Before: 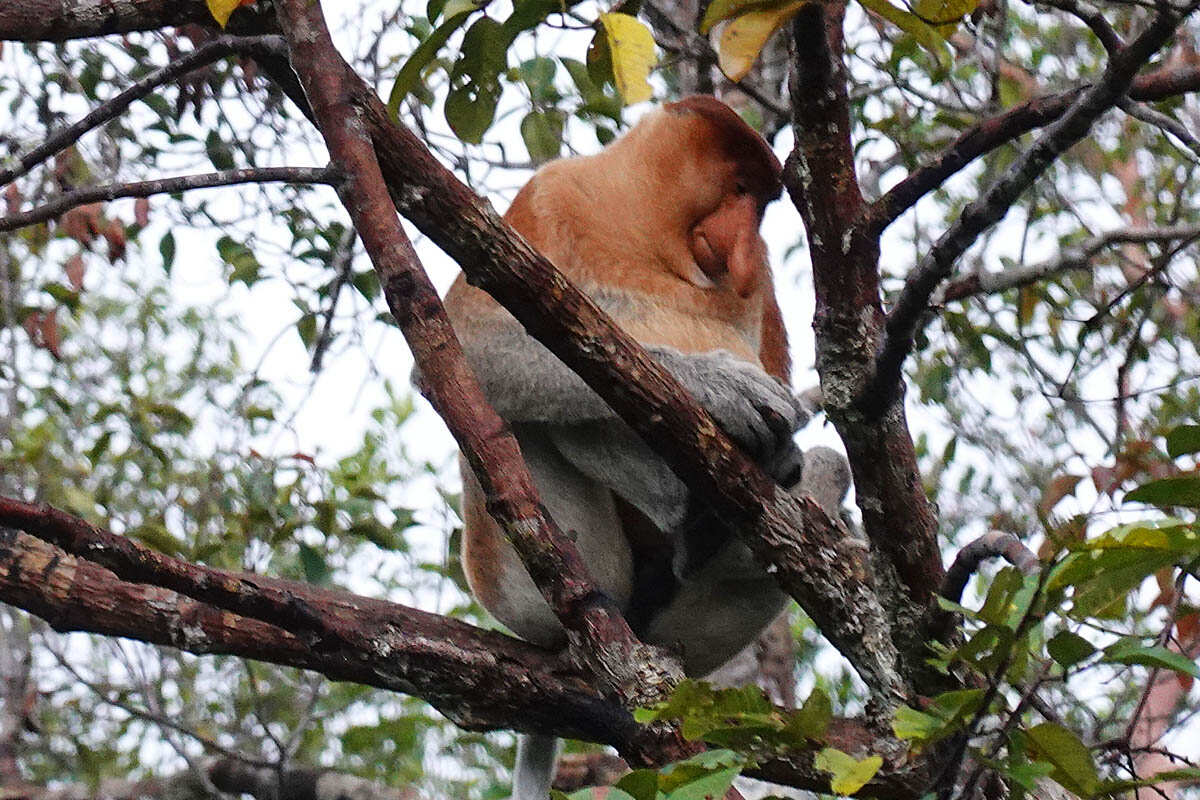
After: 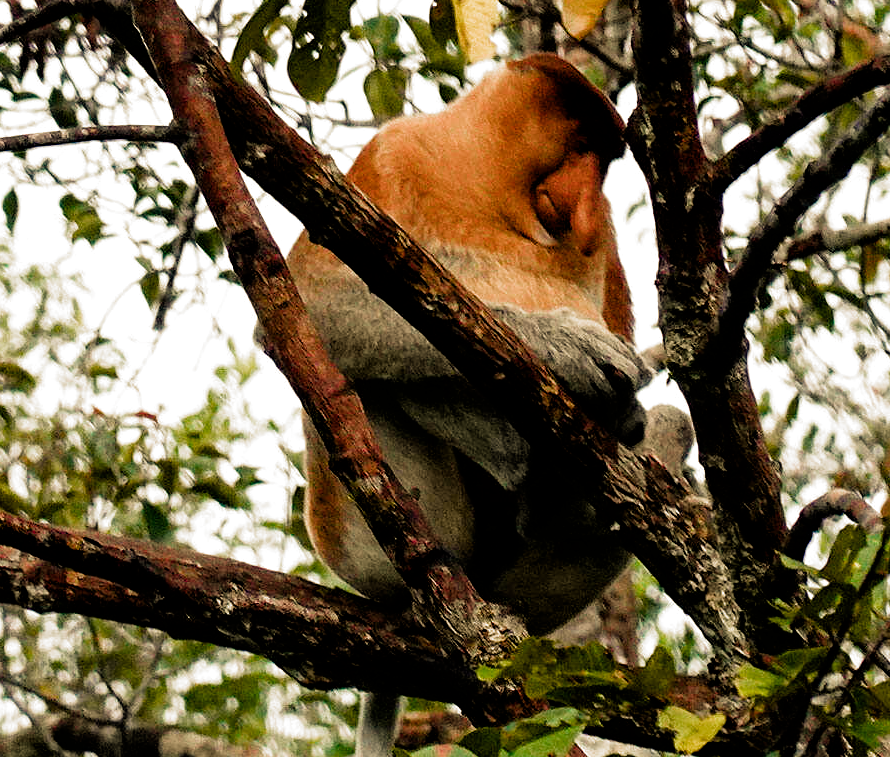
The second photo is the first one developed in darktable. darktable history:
white balance: red 1.08, blue 0.791
crop and rotate: left 13.15%, top 5.251%, right 12.609%
color balance rgb: shadows lift › chroma 1%, shadows lift › hue 240.84°, highlights gain › chroma 2%, highlights gain › hue 73.2°, global offset › luminance -0.5%, perceptual saturation grading › global saturation 20%, perceptual saturation grading › highlights -25%, perceptual saturation grading › shadows 50%, global vibrance 15%
filmic rgb: black relative exposure -8.2 EV, white relative exposure 2.2 EV, threshold 3 EV, hardness 7.11, latitude 75%, contrast 1.325, highlights saturation mix -2%, shadows ↔ highlights balance 30%, preserve chrominance RGB euclidean norm, color science v5 (2021), contrast in shadows safe, contrast in highlights safe, enable highlight reconstruction true
